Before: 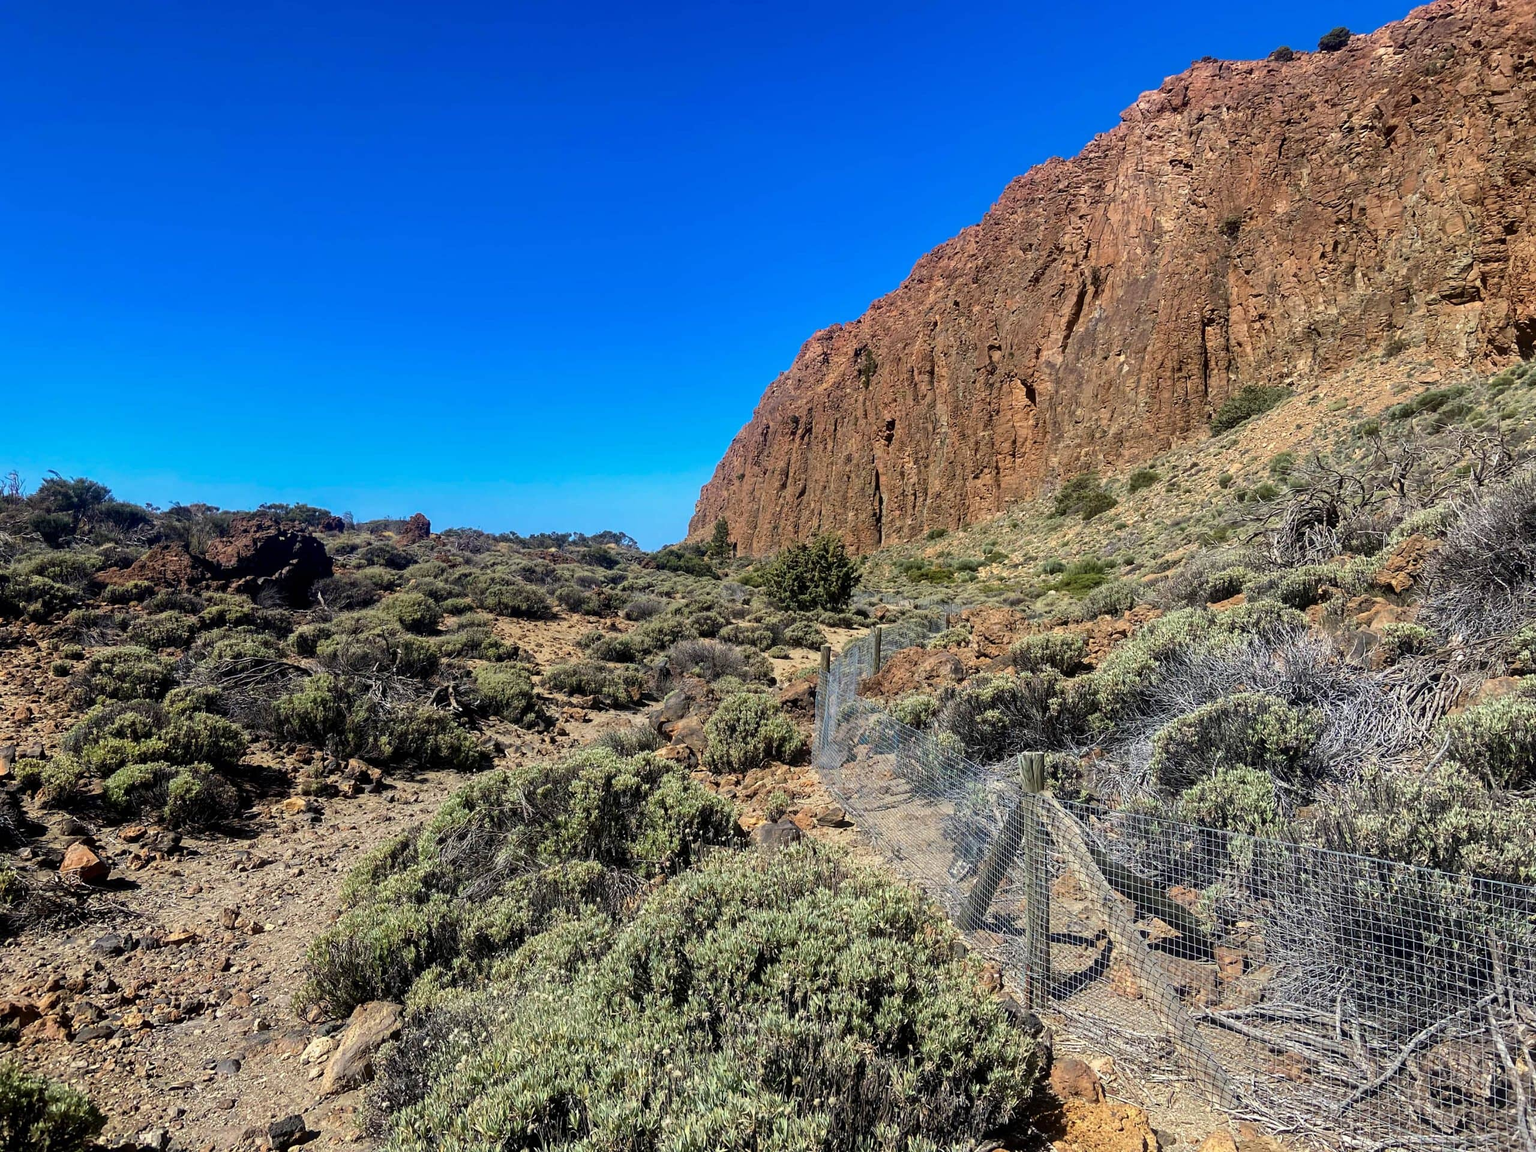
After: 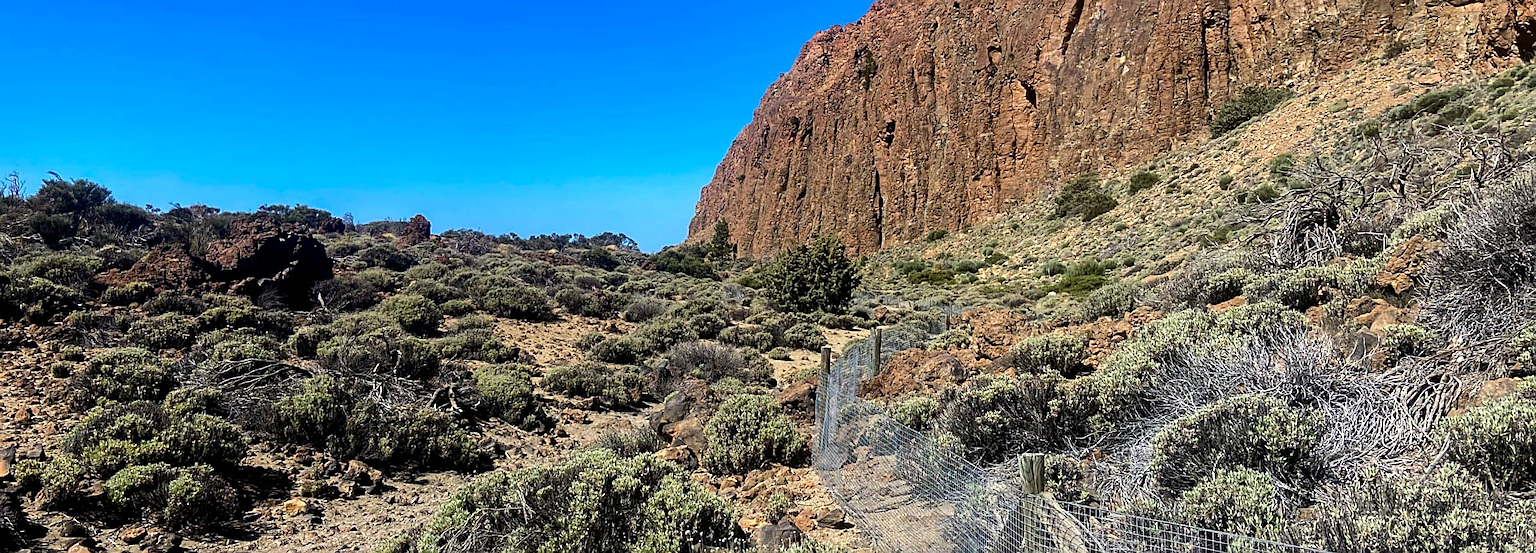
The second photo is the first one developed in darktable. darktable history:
sharpen: on, module defaults
tone equalizer: -8 EV -0.445 EV, -7 EV -0.364 EV, -6 EV -0.323 EV, -5 EV -0.234 EV, -3 EV 0.208 EV, -2 EV 0.355 EV, -1 EV 0.388 EV, +0 EV 0.397 EV, edges refinement/feathering 500, mask exposure compensation -1.57 EV, preserve details no
exposure: black level correction 0.001, exposure -0.201 EV, compensate highlight preservation false
crop and rotate: top 25.956%, bottom 26.017%
